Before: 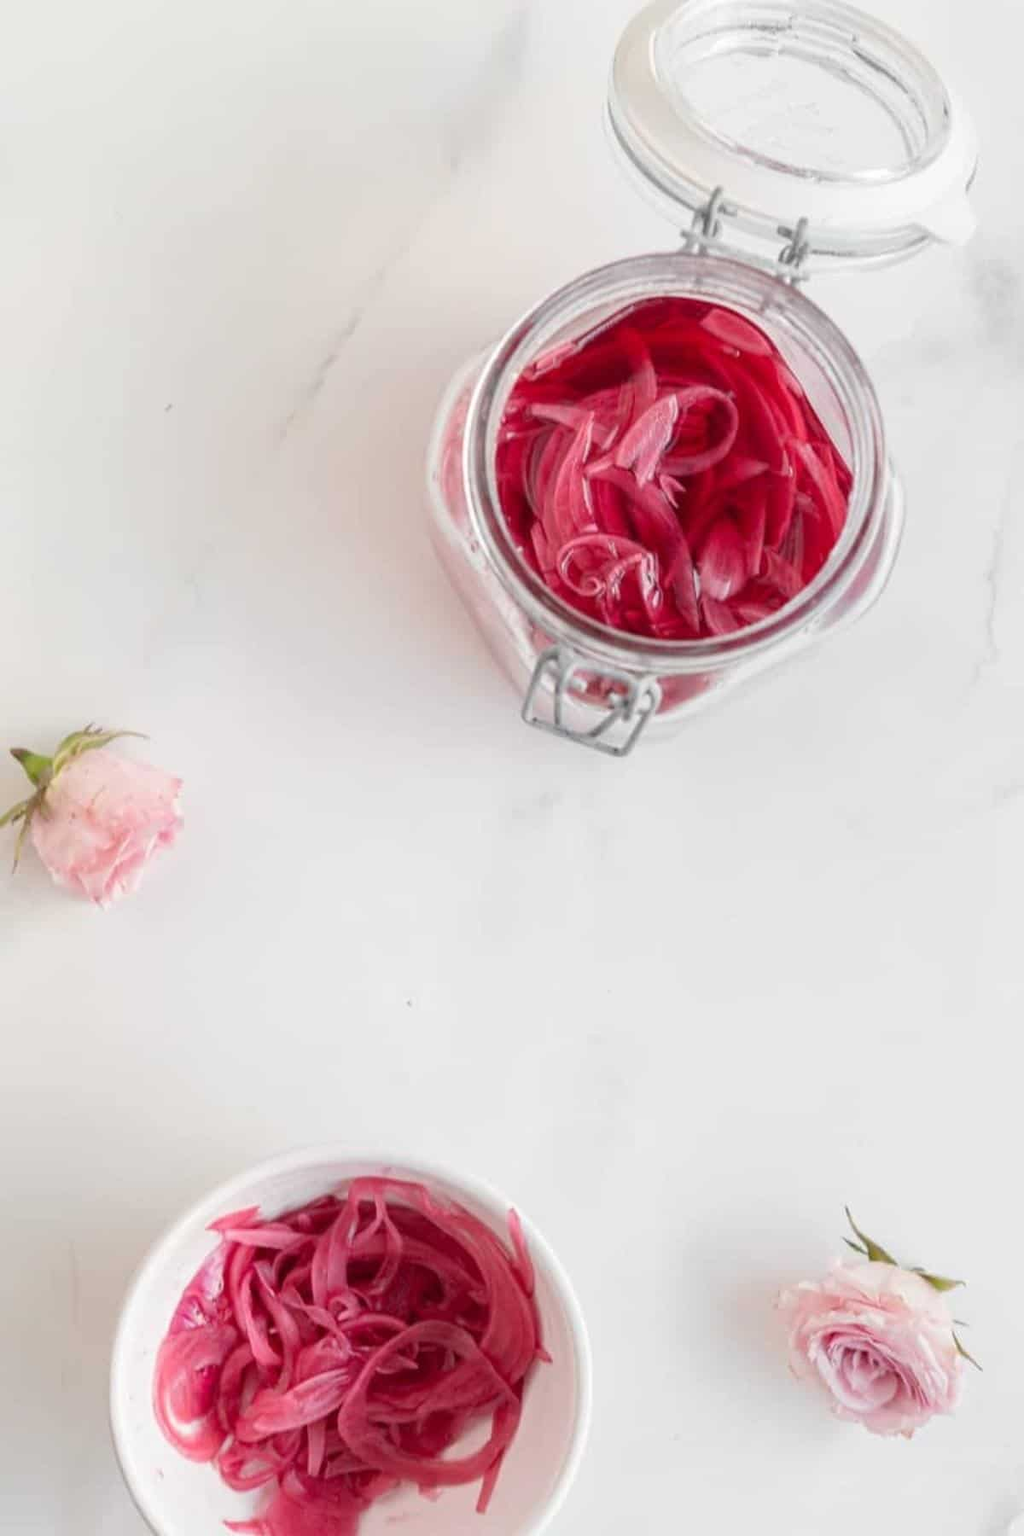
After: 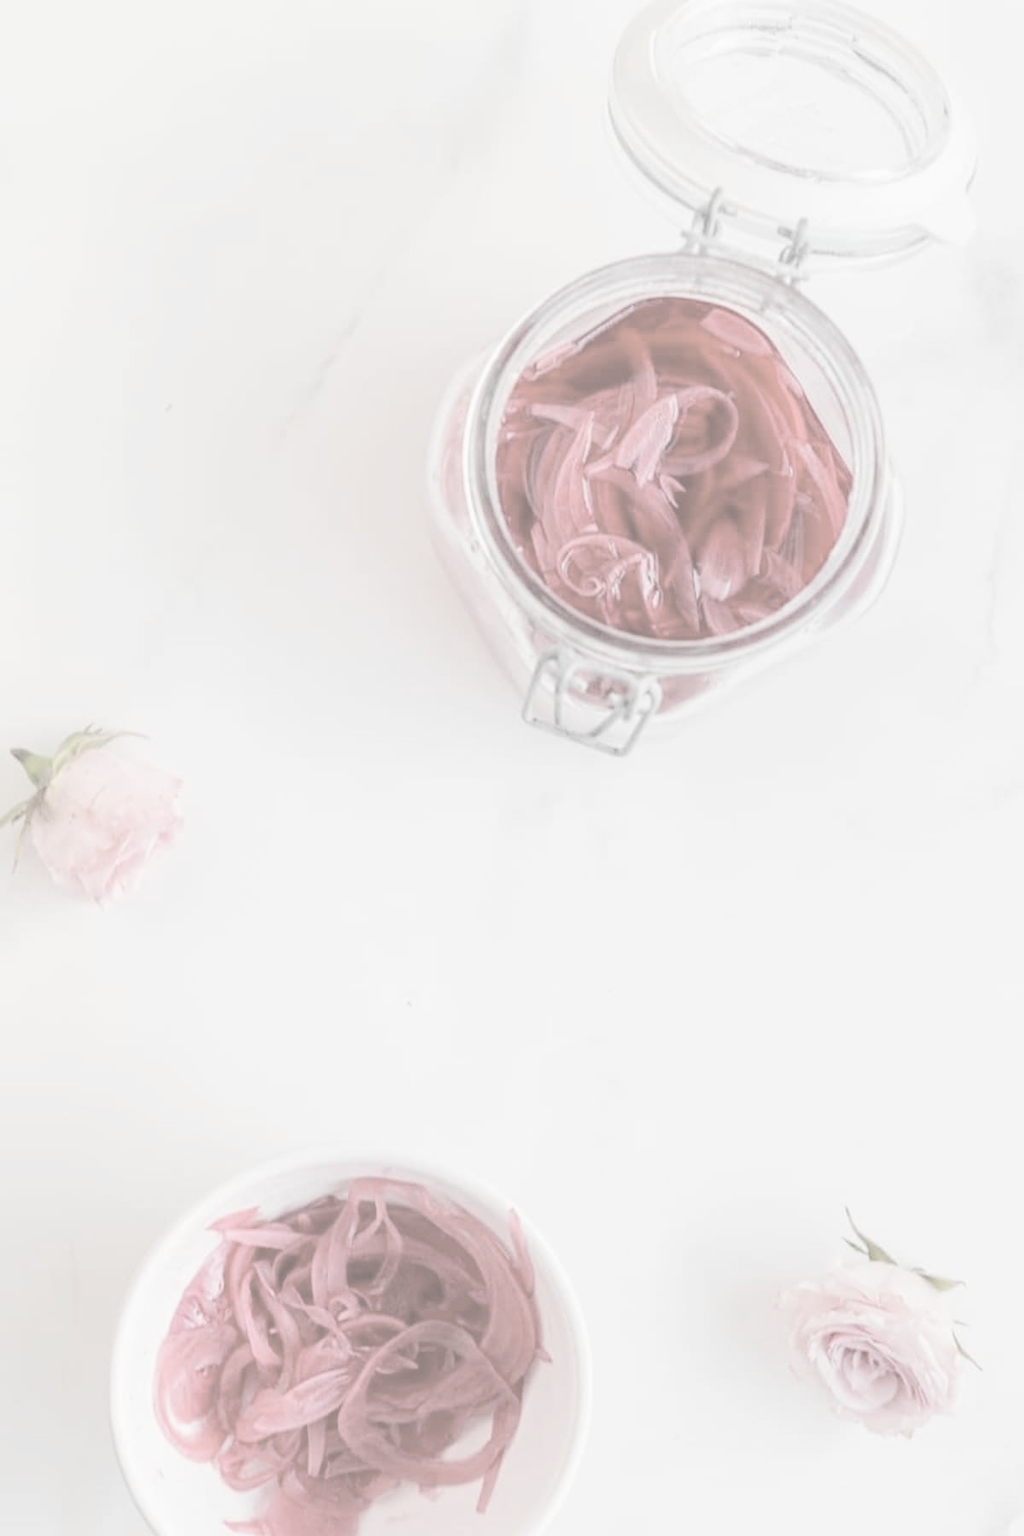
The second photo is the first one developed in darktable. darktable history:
contrast brightness saturation: contrast -0.32, brightness 0.75, saturation -0.78
tone equalizer: -8 EV -0.75 EV, -7 EV -0.7 EV, -6 EV -0.6 EV, -5 EV -0.4 EV, -3 EV 0.4 EV, -2 EV 0.6 EV, -1 EV 0.7 EV, +0 EV 0.75 EV, edges refinement/feathering 500, mask exposure compensation -1.57 EV, preserve details no
